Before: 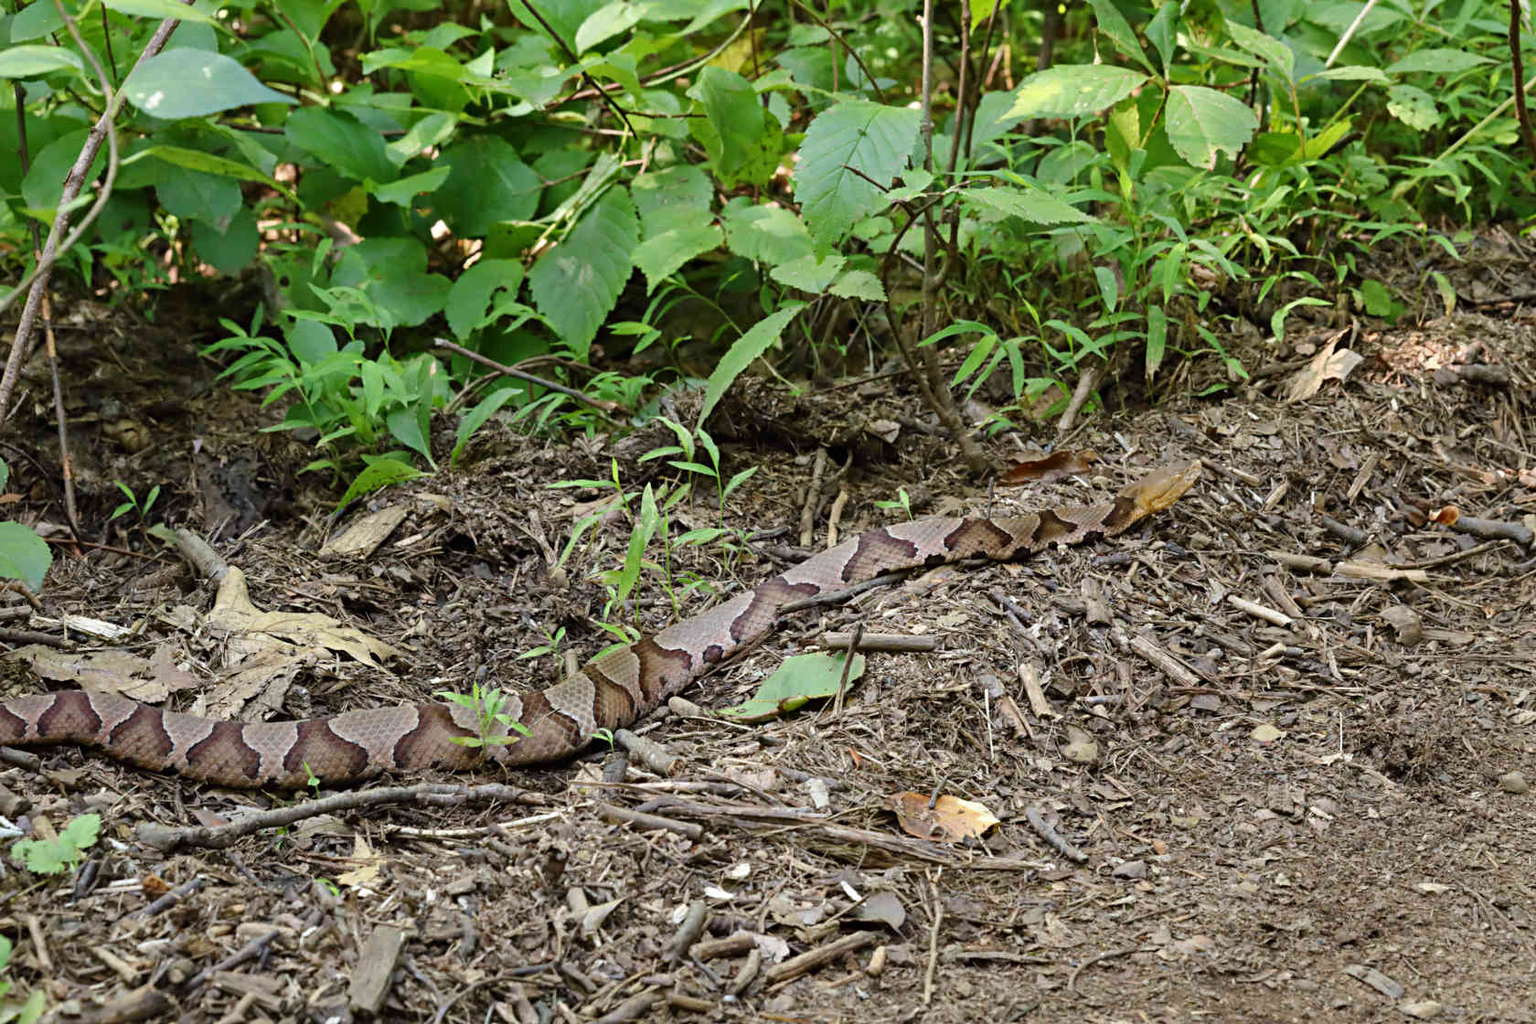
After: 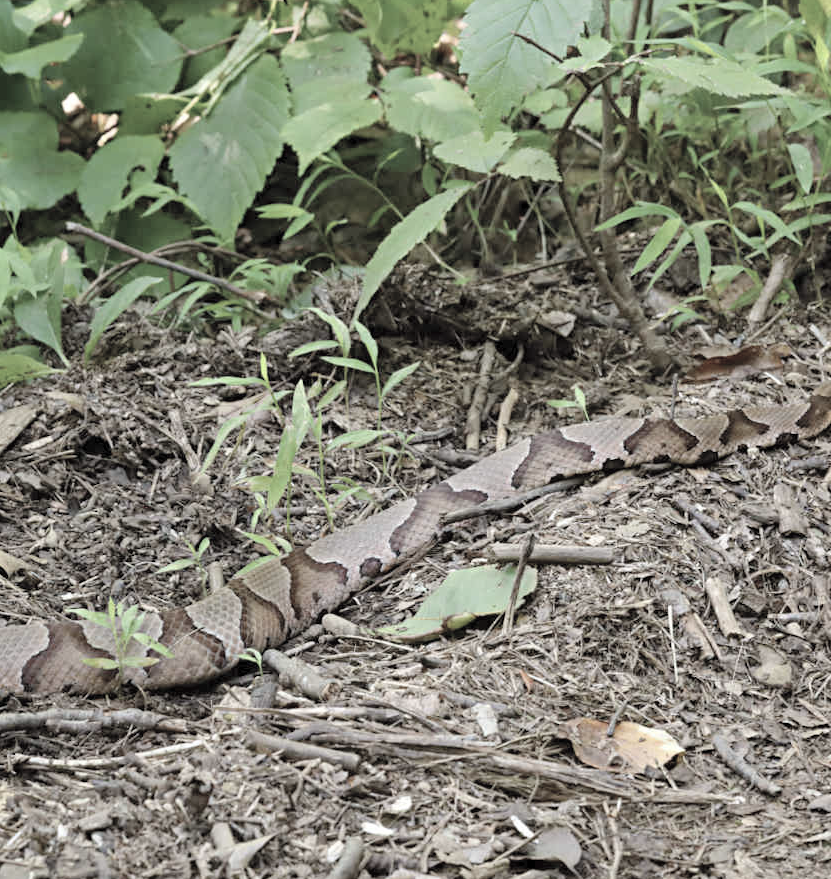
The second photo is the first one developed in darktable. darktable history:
crop and rotate: angle 0.02°, left 24.353%, top 13.219%, right 26.156%, bottom 8.224%
contrast brightness saturation: brightness 0.18, saturation -0.5
